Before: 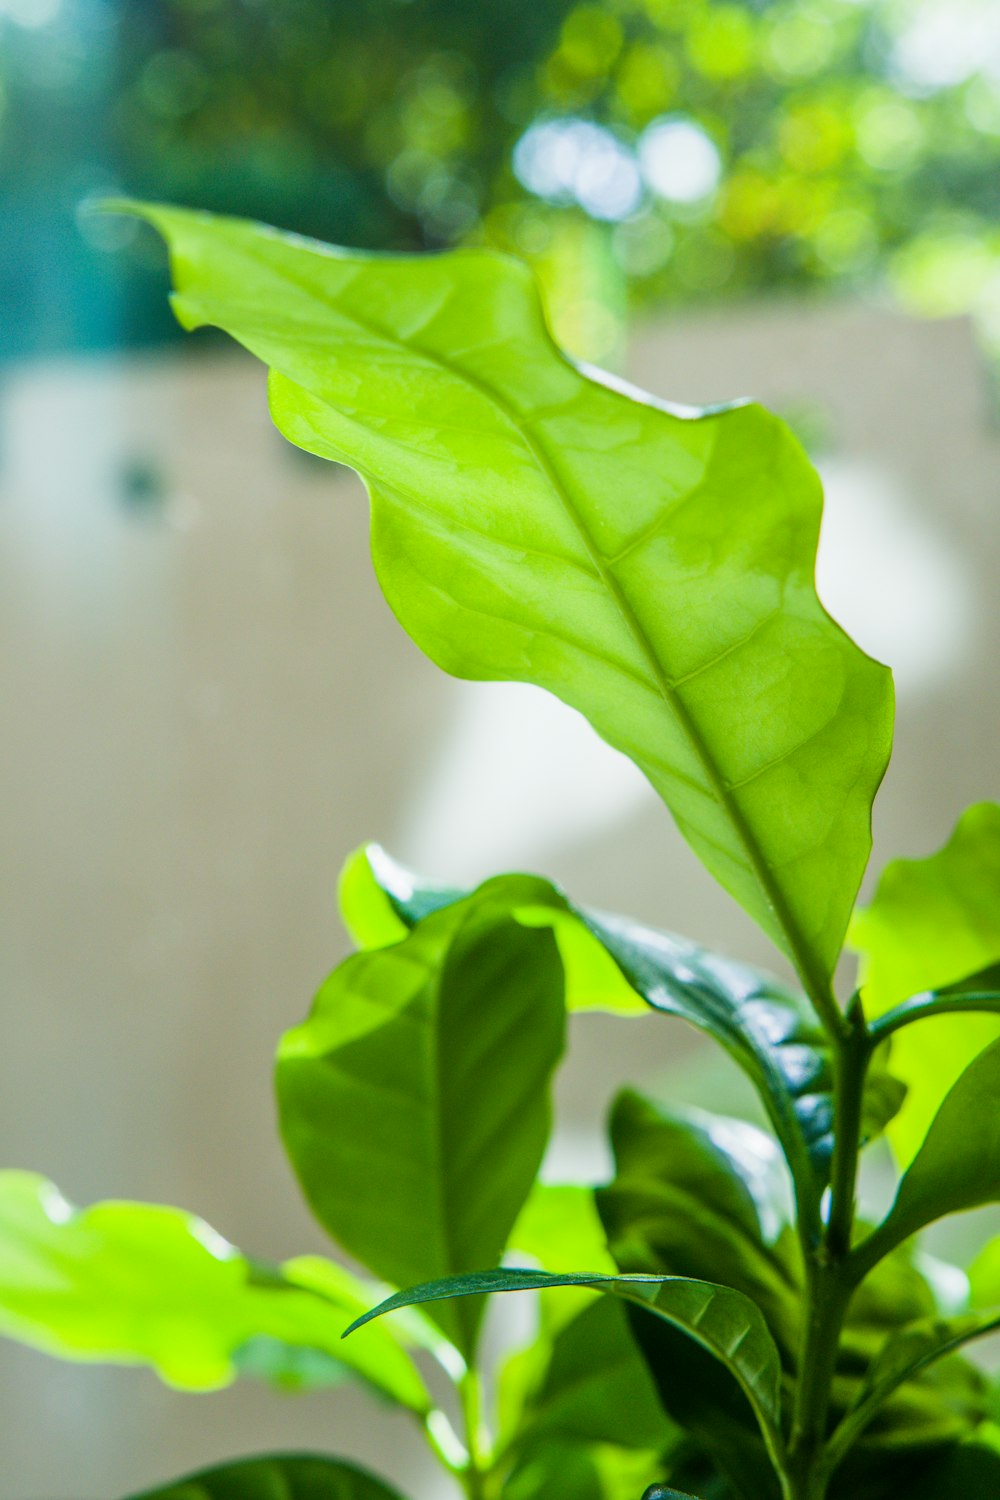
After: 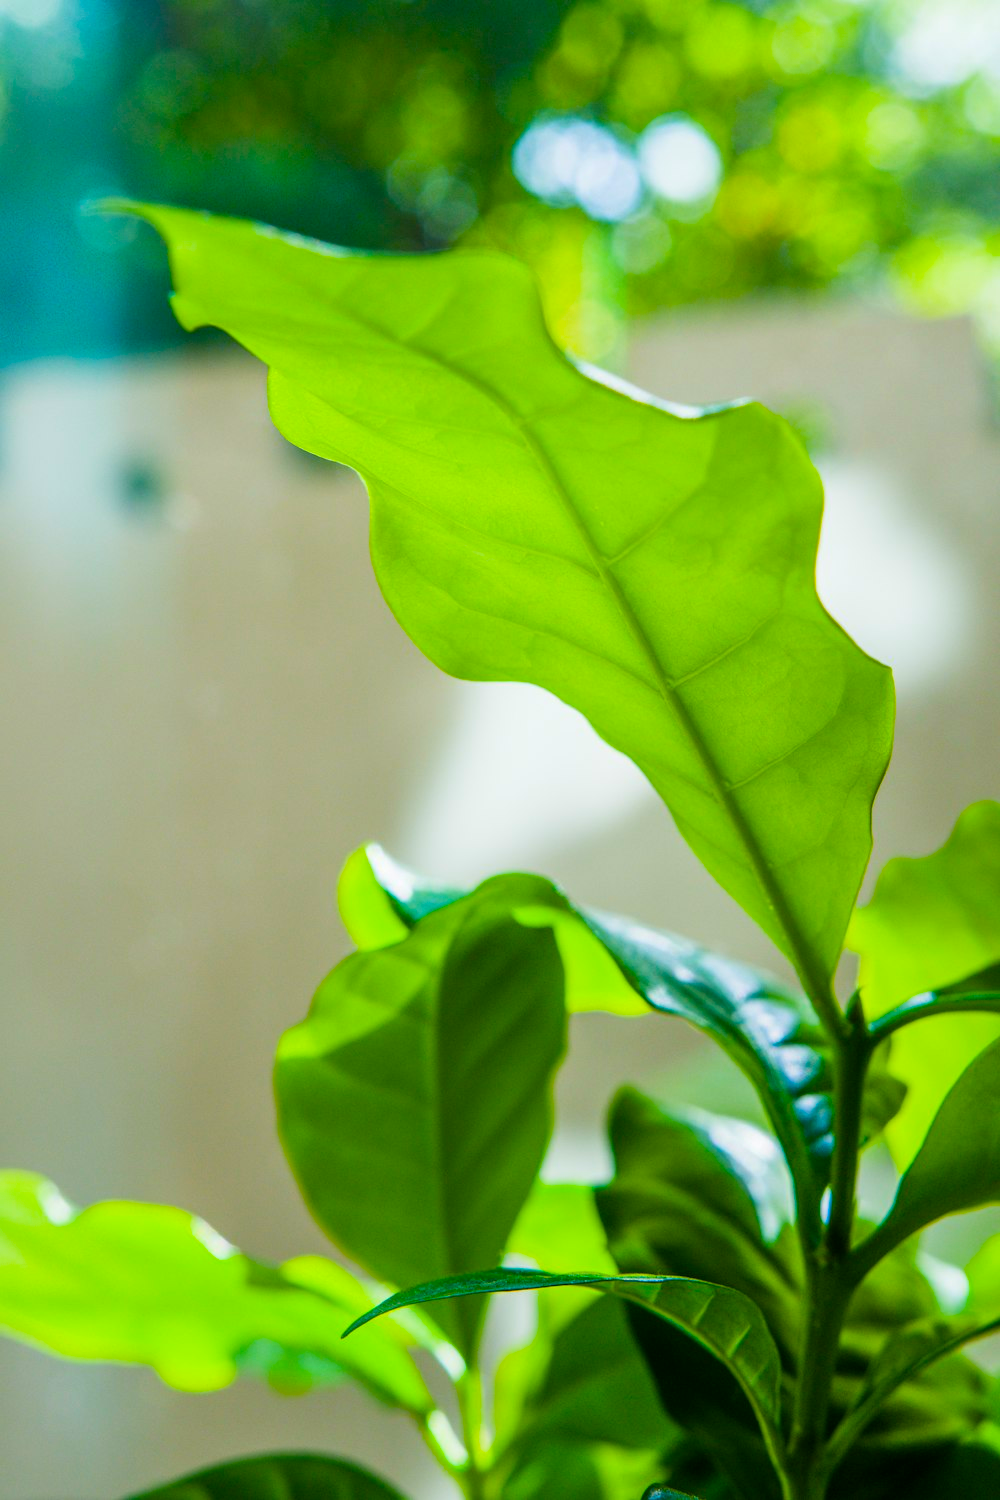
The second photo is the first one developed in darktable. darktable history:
sharpen: radius 2.883, amount 0.868, threshold 47.523
color balance rgb: perceptual saturation grading › global saturation 40%, global vibrance 15%
